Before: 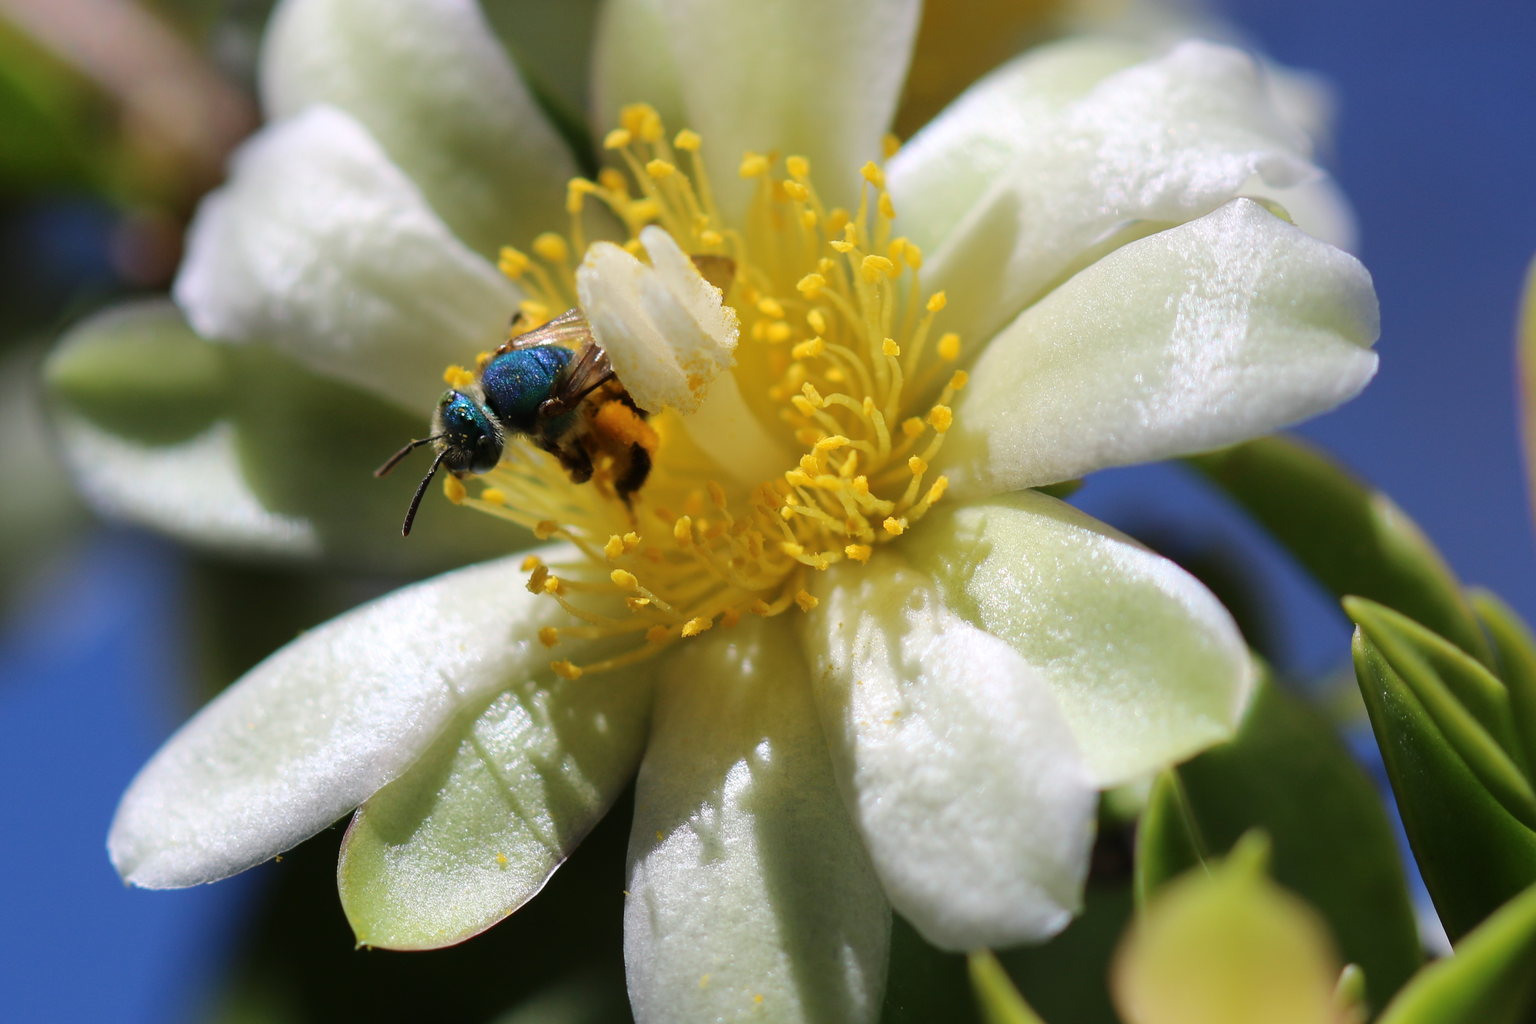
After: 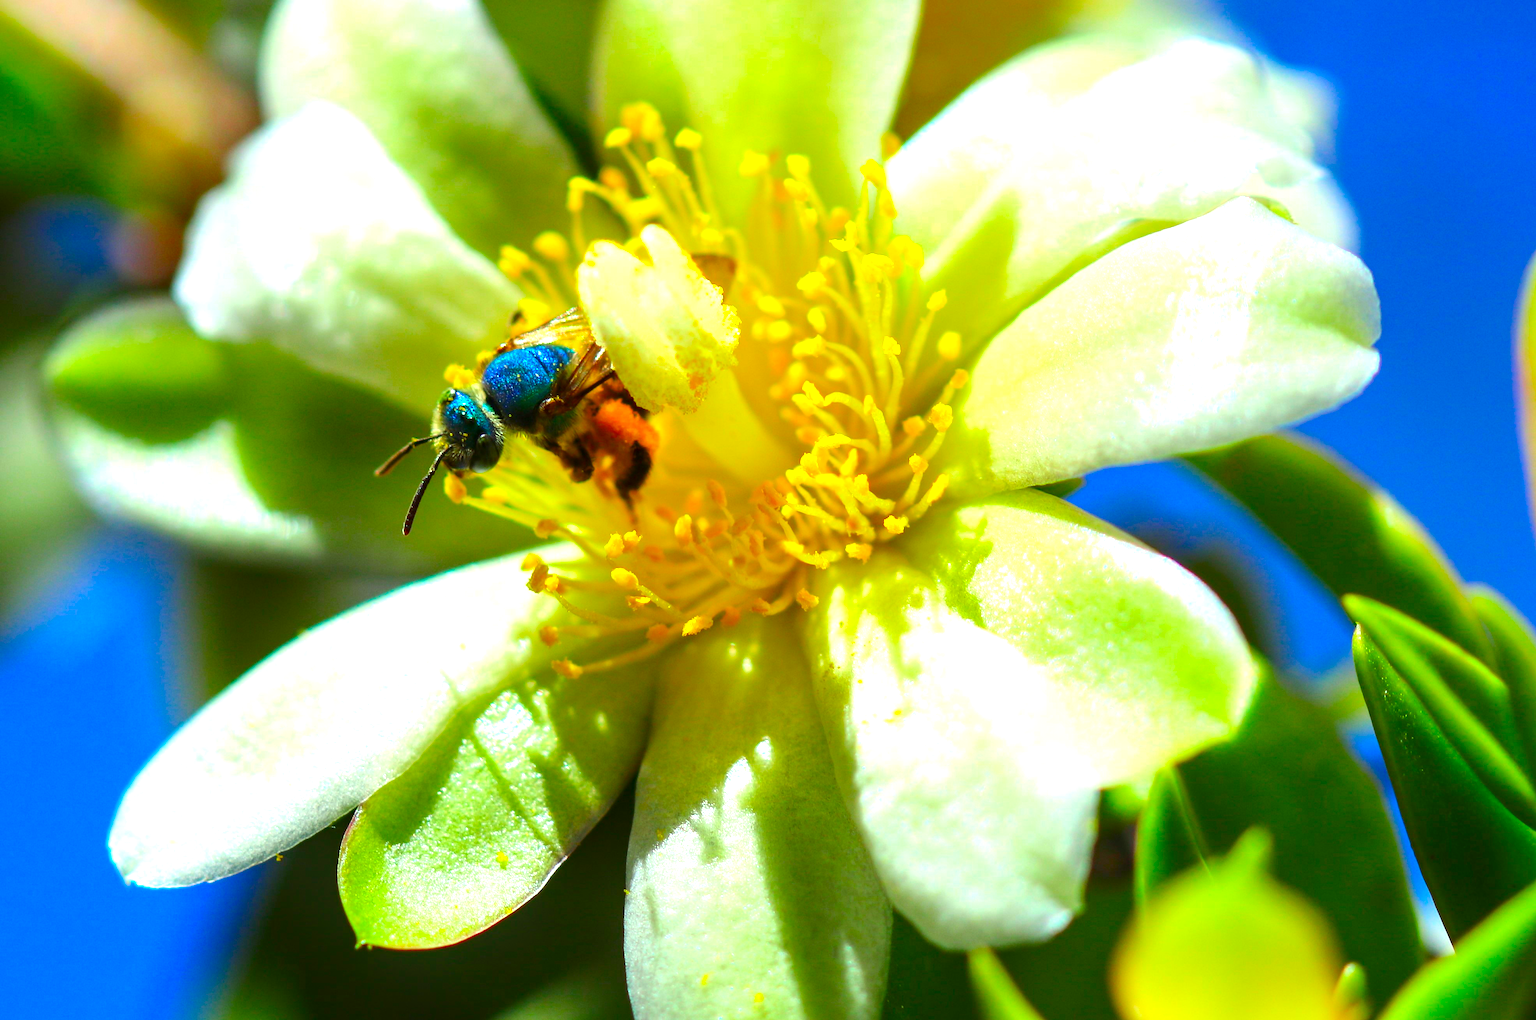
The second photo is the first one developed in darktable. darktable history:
local contrast: on, module defaults
exposure: black level correction 0.001, exposure 1.116 EV, compensate highlight preservation false
color balance rgb: shadows lift › chroma 1.029%, shadows lift › hue 31.25°, power › hue 330.1°, perceptual saturation grading › global saturation 9.689%, global vibrance 6.898%, saturation formula JzAzBz (2021)
crop: top 0.17%, bottom 0.139%
color correction: highlights a* -11.18, highlights b* 9.81, saturation 1.72
